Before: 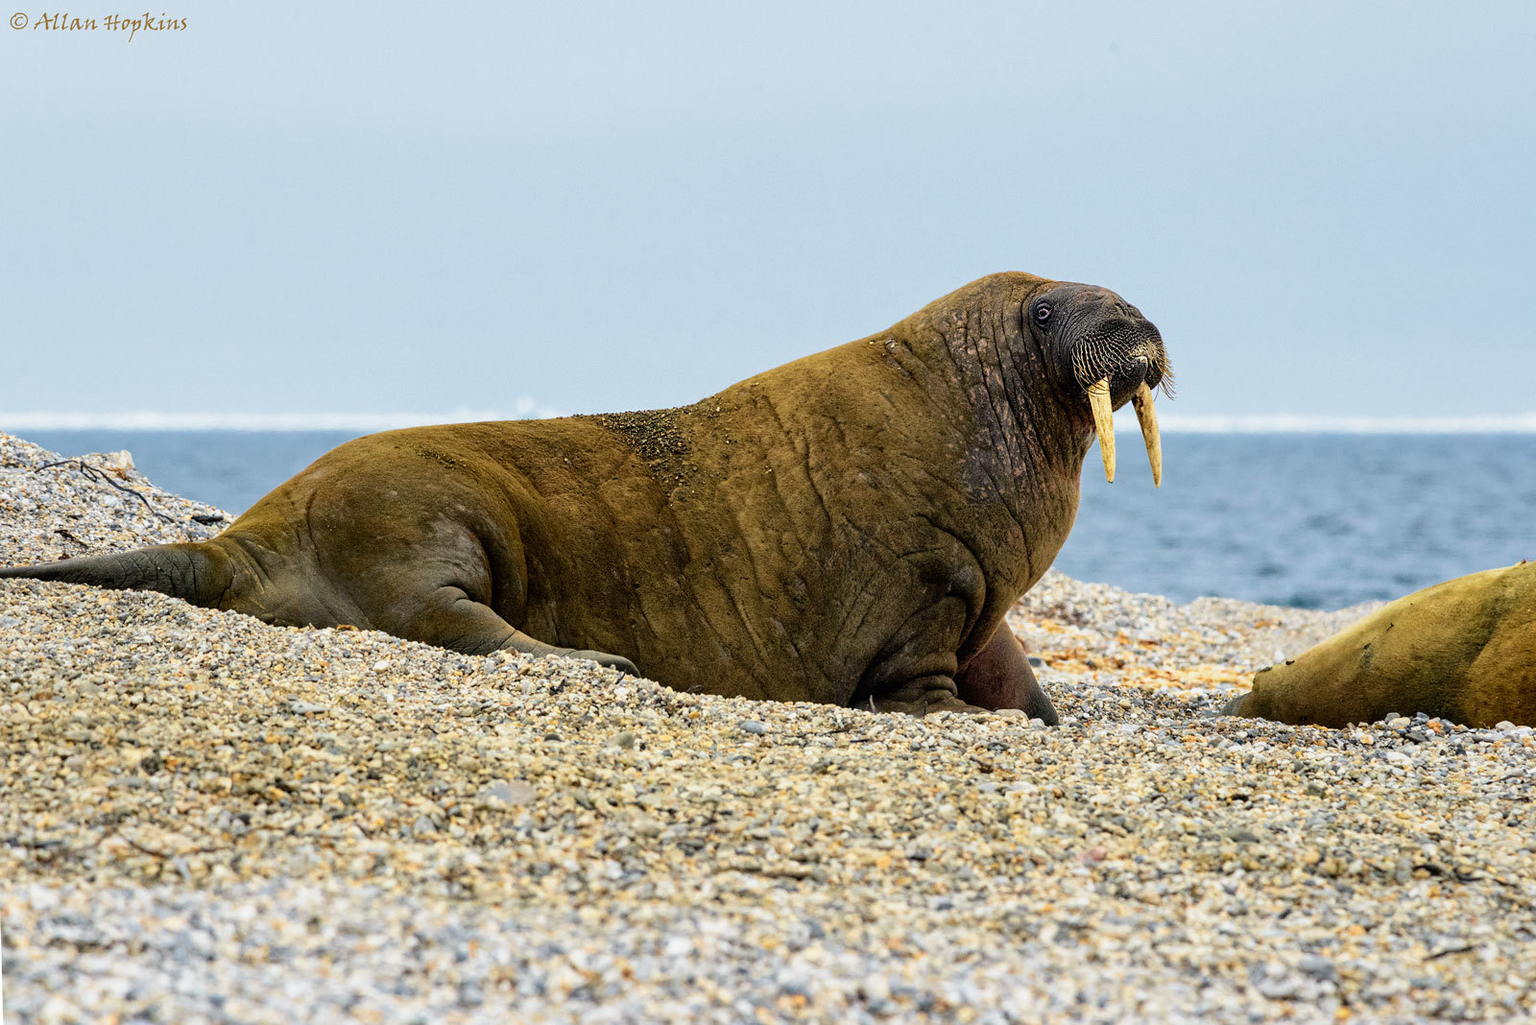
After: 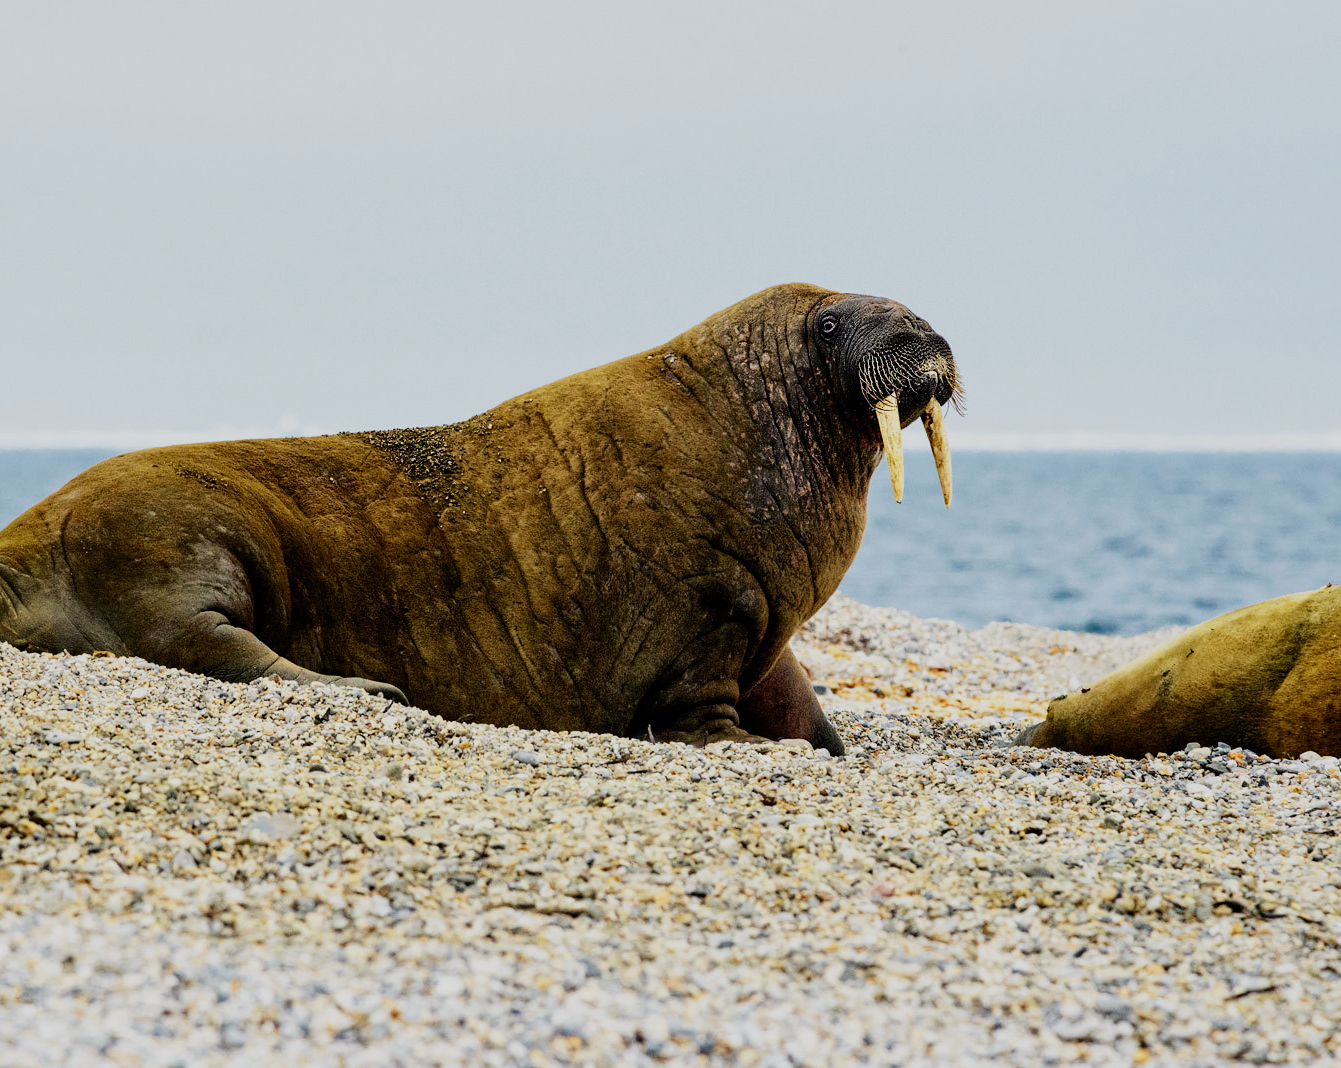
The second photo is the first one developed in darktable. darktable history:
crop: left 16.145%
sigmoid: contrast 1.6, skew -0.2, preserve hue 0%, red attenuation 0.1, red rotation 0.035, green attenuation 0.1, green rotation -0.017, blue attenuation 0.15, blue rotation -0.052, base primaries Rec2020
